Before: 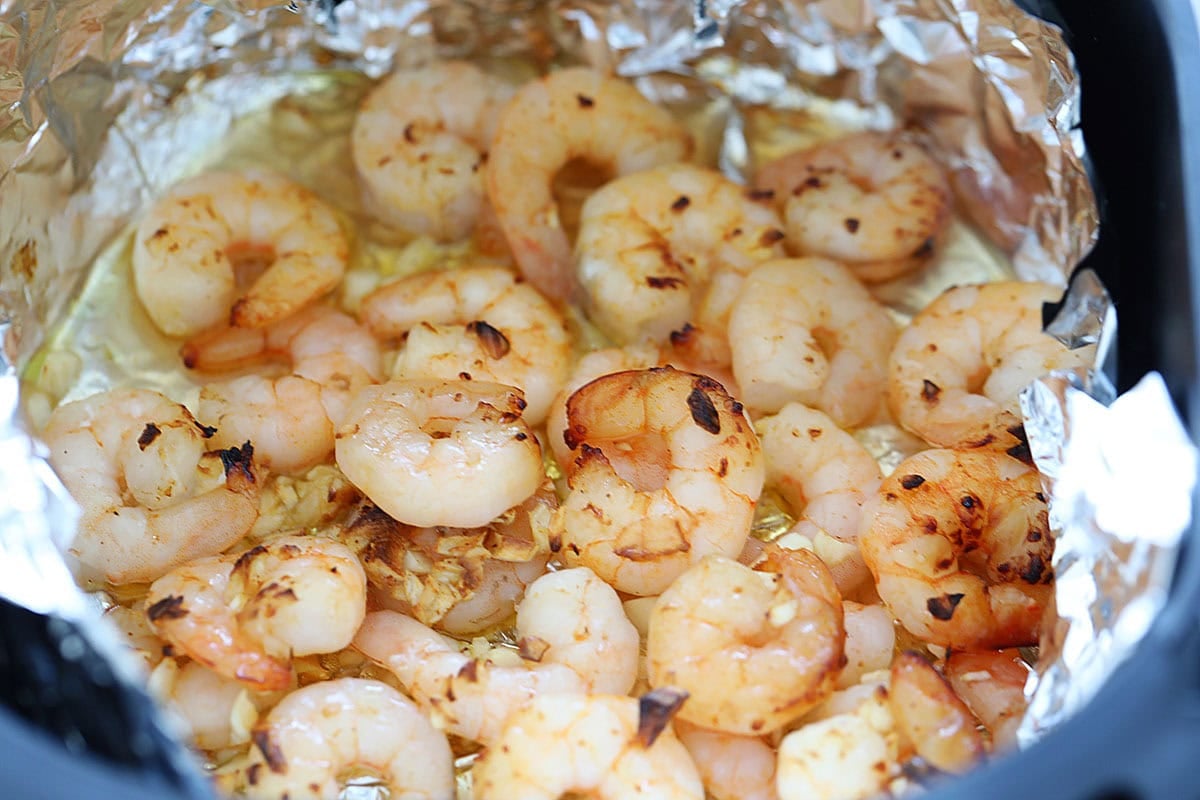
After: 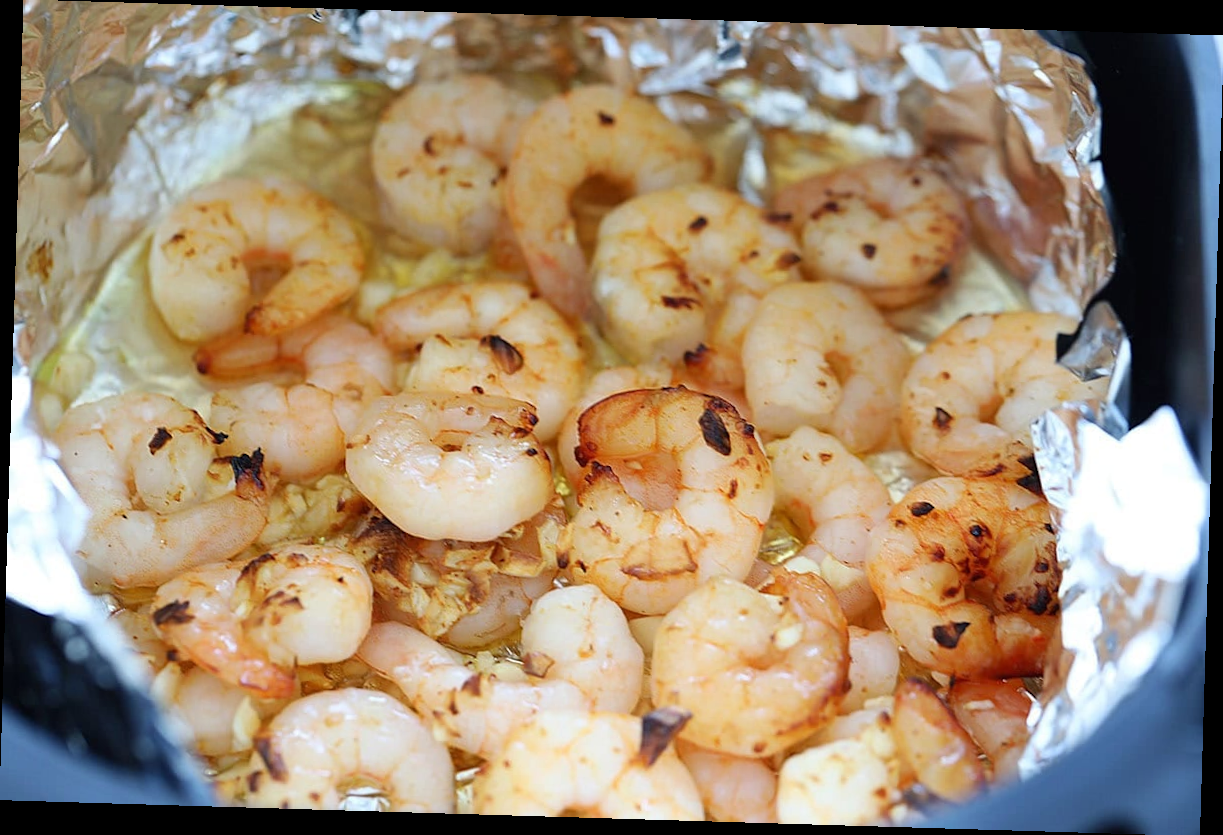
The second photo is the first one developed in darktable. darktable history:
rotate and perspective: rotation 1.72°, automatic cropping off
white balance: emerald 1
